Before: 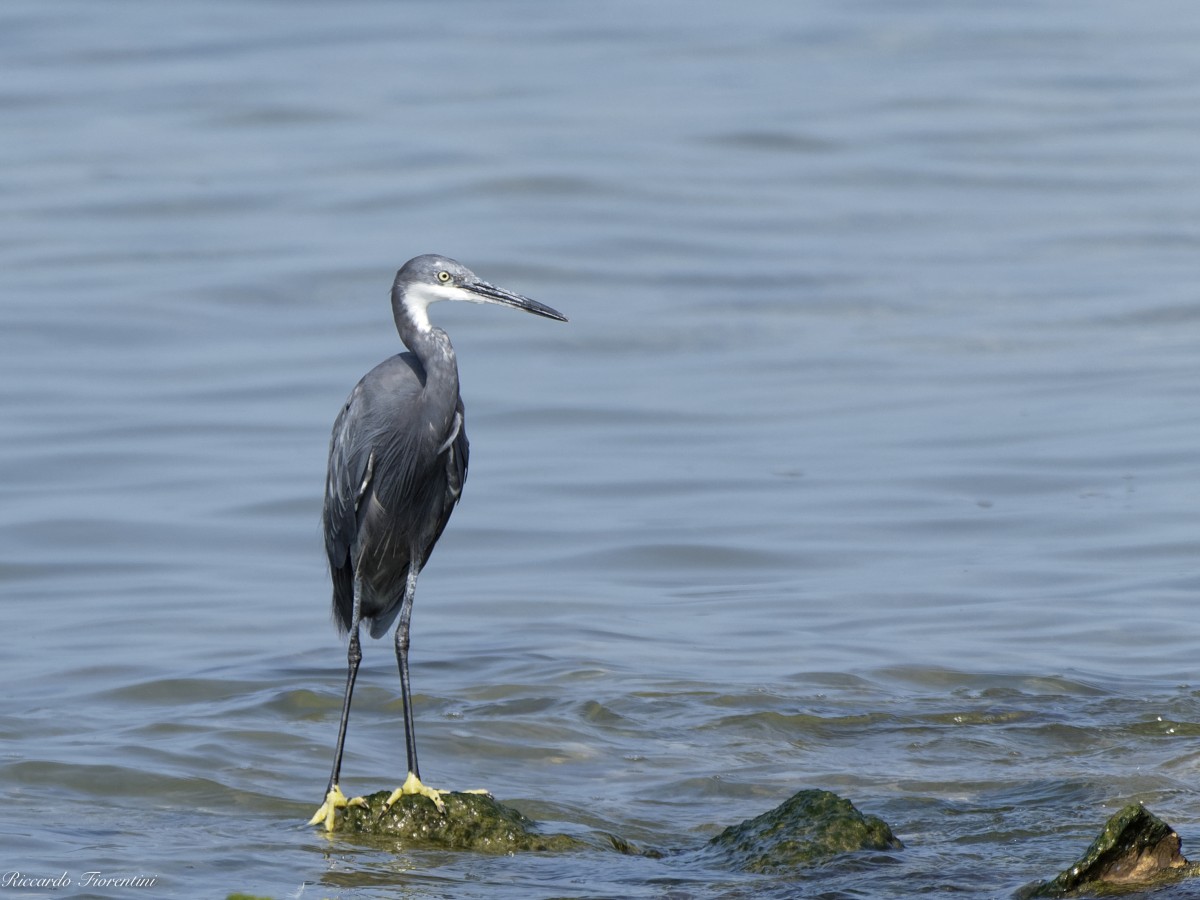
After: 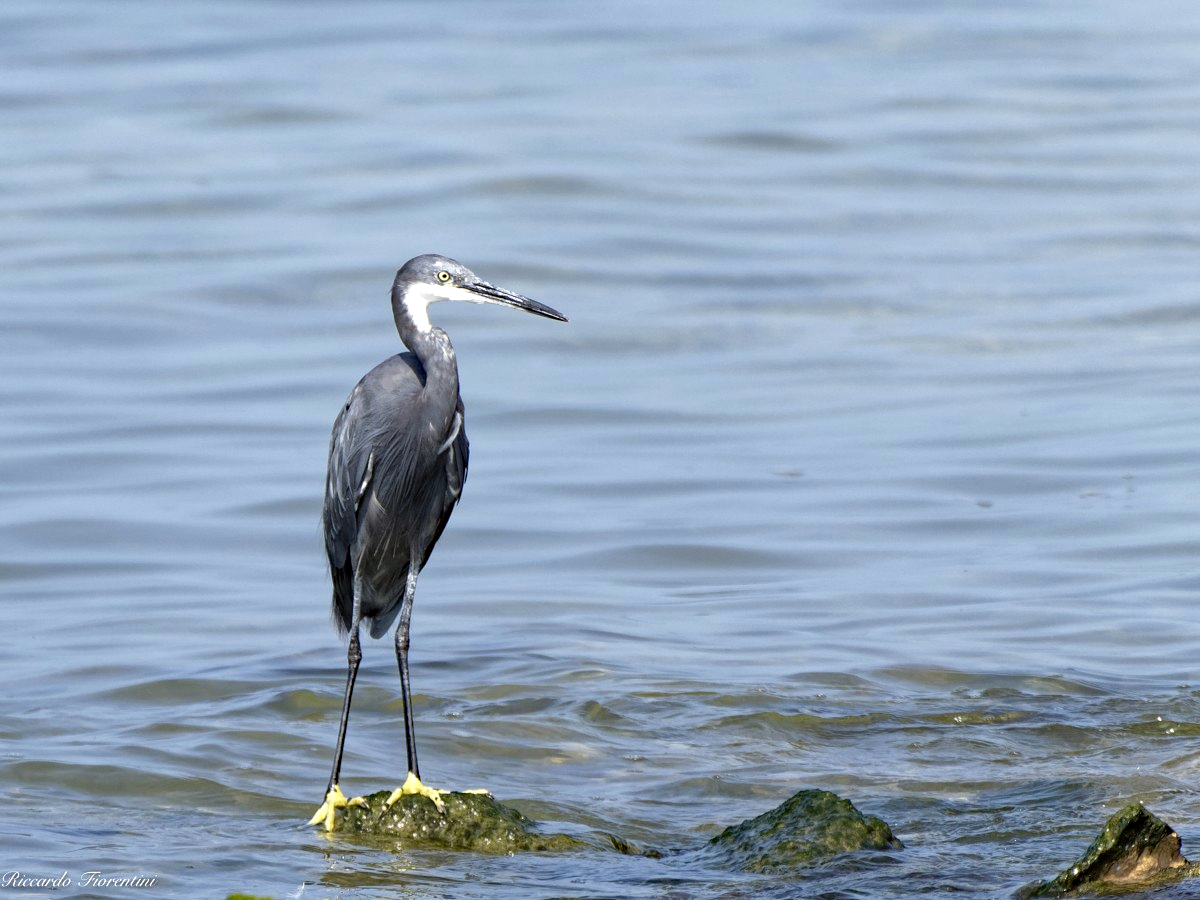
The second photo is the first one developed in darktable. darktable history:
haze removal: strength 0.29, distance 0.25, compatibility mode true, adaptive false
exposure: black level correction 0.001, exposure 0.5 EV, compensate exposure bias true, compensate highlight preservation false
